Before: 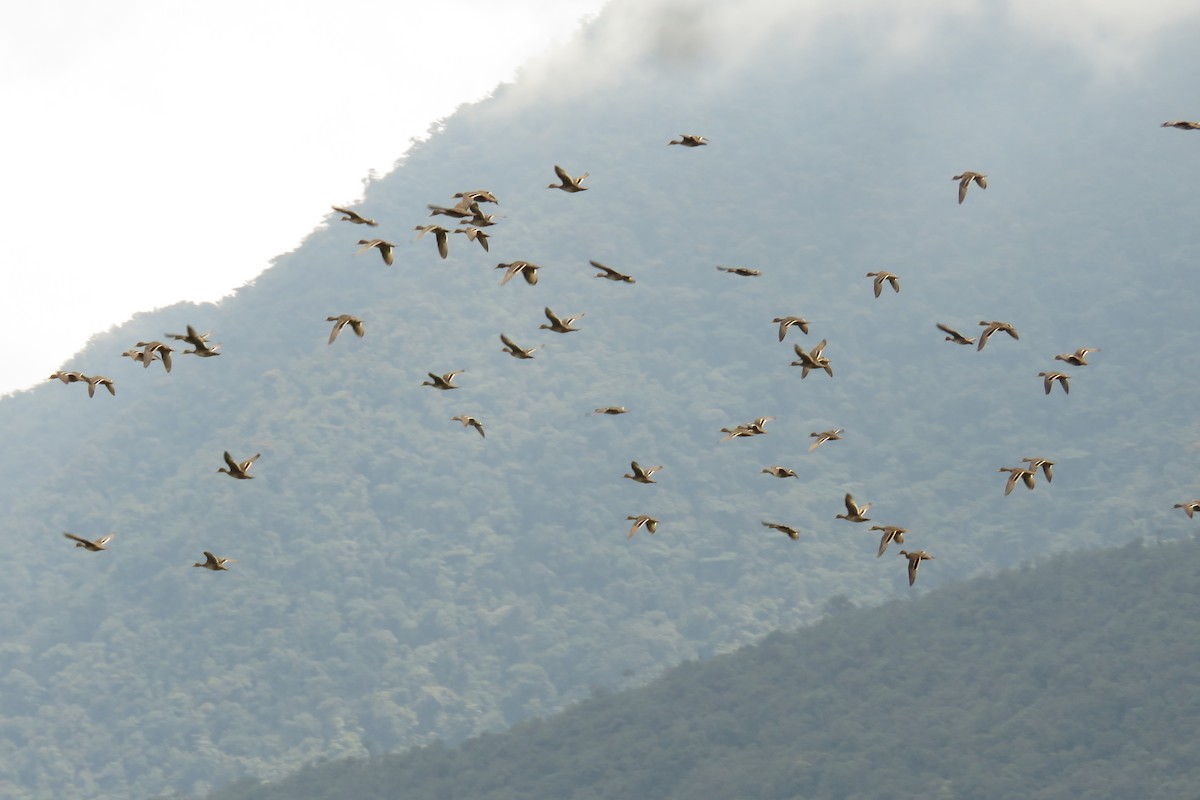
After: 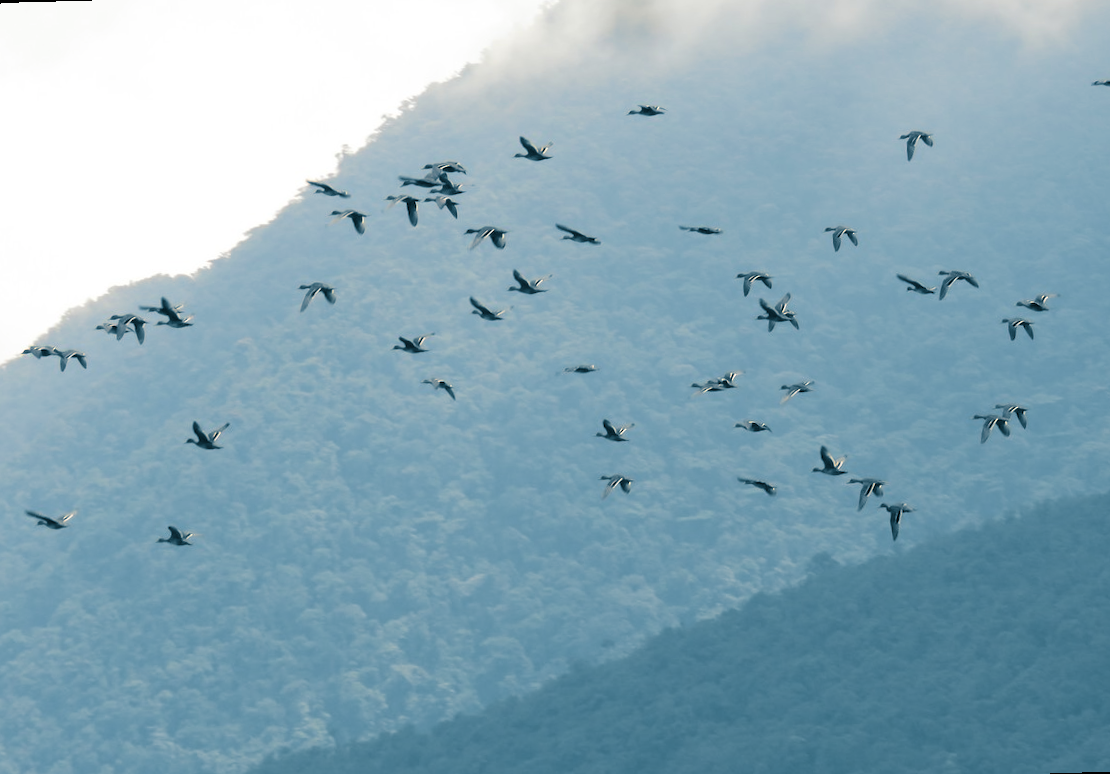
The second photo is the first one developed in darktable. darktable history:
rotate and perspective: rotation -1.68°, lens shift (vertical) -0.146, crop left 0.049, crop right 0.912, crop top 0.032, crop bottom 0.96
split-toning: shadows › hue 212.4°, balance -70
